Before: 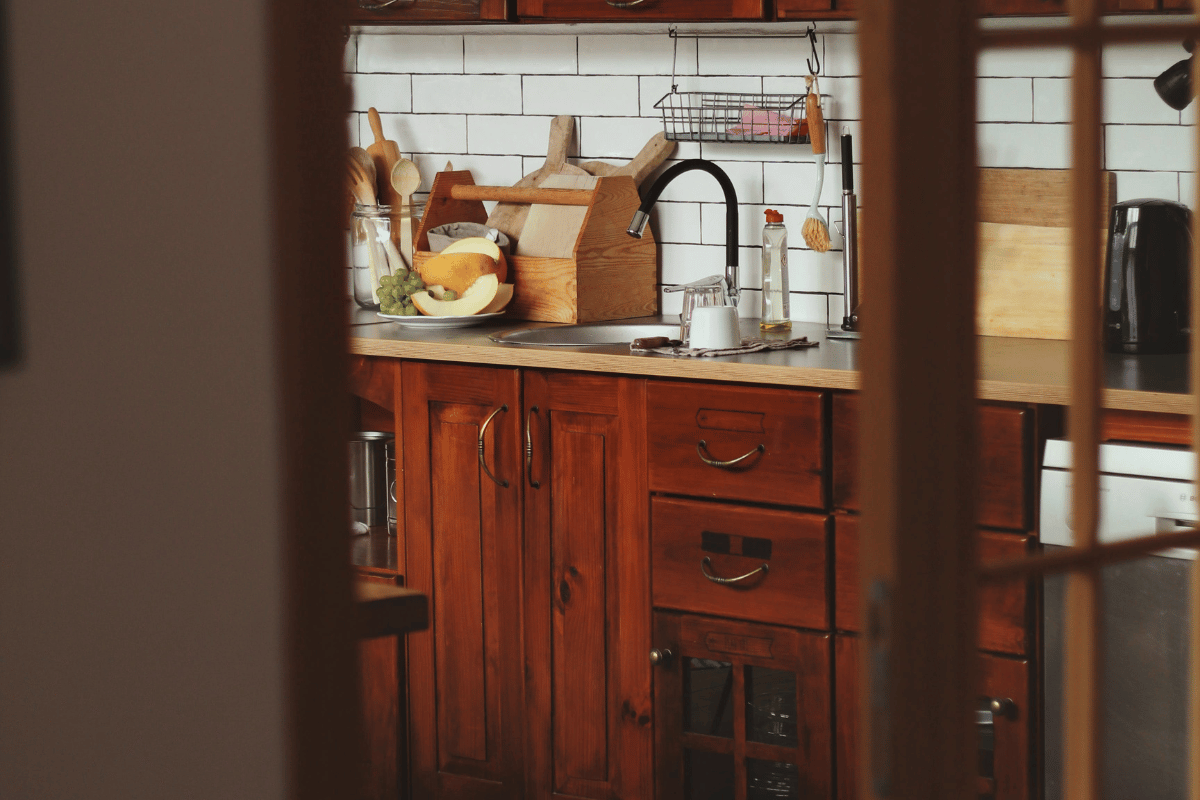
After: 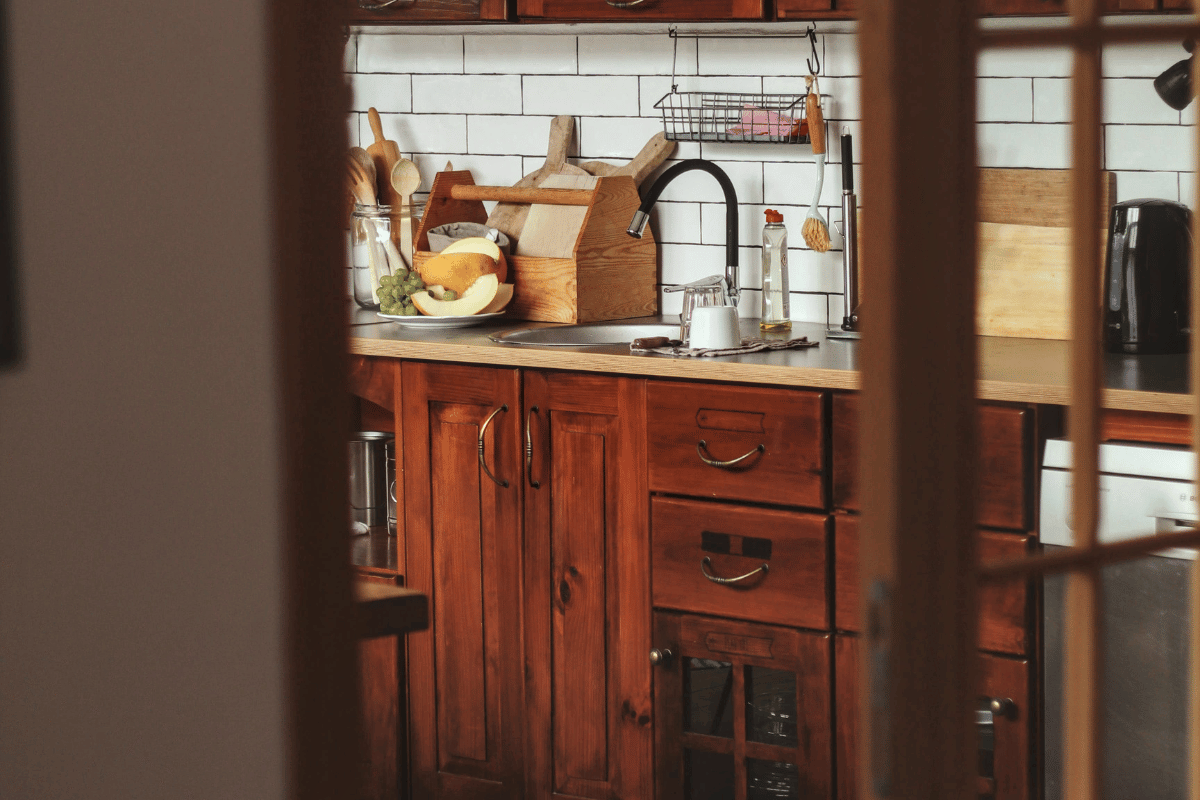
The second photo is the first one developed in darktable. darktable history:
shadows and highlights: radius 171.16, shadows 27, white point adjustment 3.13, highlights -67.95, soften with gaussian
local contrast: on, module defaults
